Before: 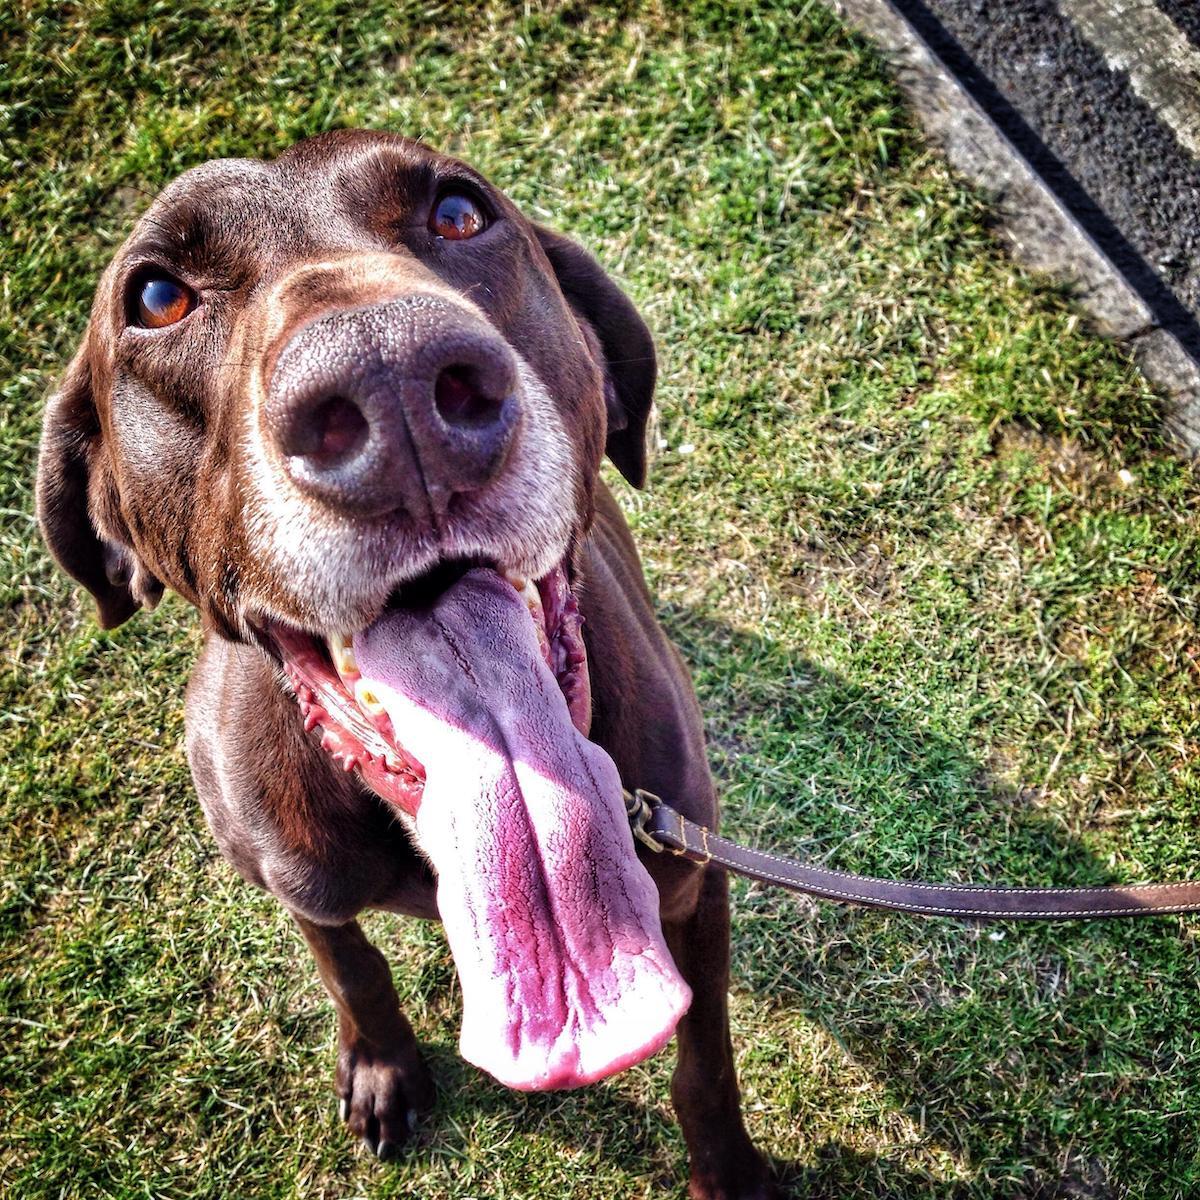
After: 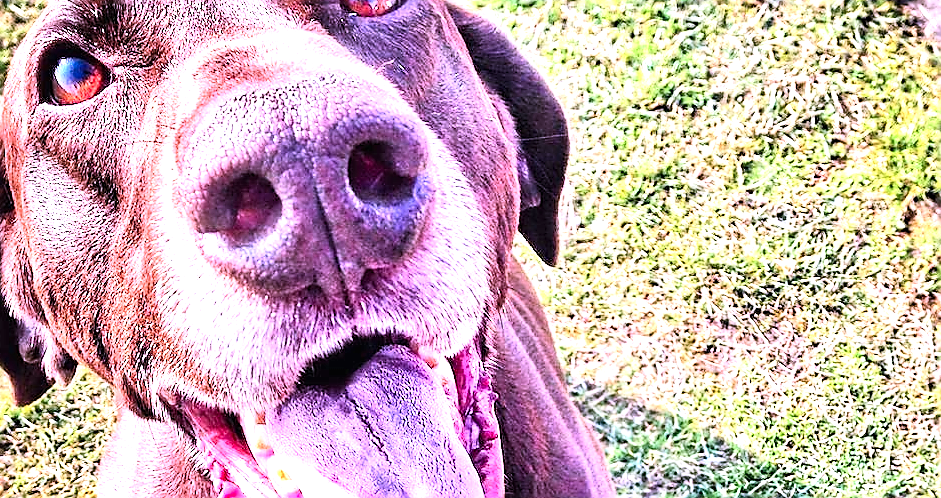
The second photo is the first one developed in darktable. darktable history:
crop: left 7.257%, top 18.613%, right 14.266%, bottom 39.881%
exposure: black level correction 0, exposure 1.106 EV, compensate exposure bias true, compensate highlight preservation false
color balance rgb: perceptual saturation grading › global saturation 3.427%
contrast brightness saturation: contrast 0.203, brightness 0.158, saturation 0.224
sharpen: radius 1.37, amount 1.249, threshold 0.759
color correction: highlights a* 15.16, highlights b* -25.14
tone equalizer: -8 EV -0.454 EV, -7 EV -0.405 EV, -6 EV -0.37 EV, -5 EV -0.252 EV, -3 EV 0.235 EV, -2 EV 0.359 EV, -1 EV 0.412 EV, +0 EV 0.426 EV
